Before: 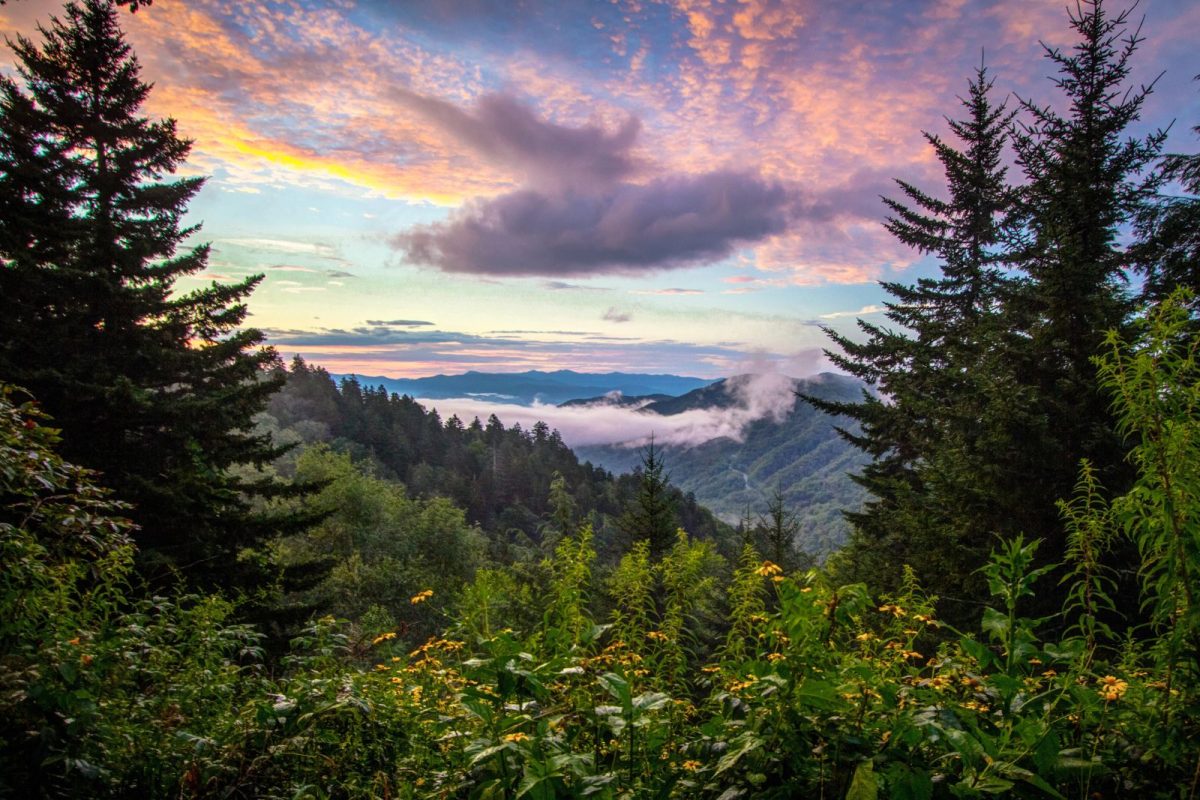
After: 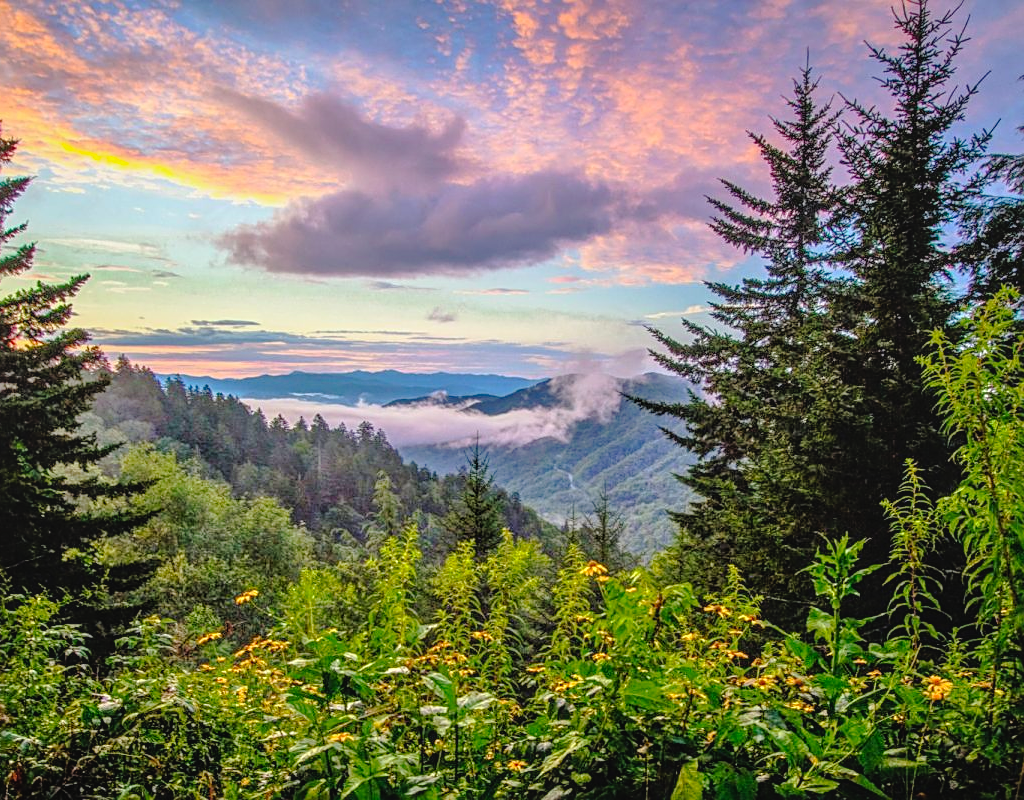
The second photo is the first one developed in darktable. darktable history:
local contrast: detail 110%
contrast brightness saturation: contrast 0.074, brightness 0.072, saturation 0.178
tone equalizer: -7 EV 0.141 EV, -6 EV 0.581 EV, -5 EV 1.18 EV, -4 EV 1.36 EV, -3 EV 1.14 EV, -2 EV 0.6 EV, -1 EV 0.148 EV
sharpen: on, module defaults
tone curve: curves: ch0 [(0, 0.021) (0.049, 0.044) (0.157, 0.131) (0.365, 0.359) (0.499, 0.517) (0.675, 0.667) (0.856, 0.83) (1, 0.969)]; ch1 [(0, 0) (0.302, 0.309) (0.433, 0.443) (0.472, 0.47) (0.502, 0.503) (0.527, 0.516) (0.564, 0.557) (0.614, 0.645) (0.677, 0.722) (0.859, 0.889) (1, 1)]; ch2 [(0, 0) (0.33, 0.301) (0.447, 0.44) (0.487, 0.496) (0.502, 0.501) (0.535, 0.537) (0.565, 0.558) (0.608, 0.624) (1, 1)], preserve colors none
crop and rotate: left 14.654%
